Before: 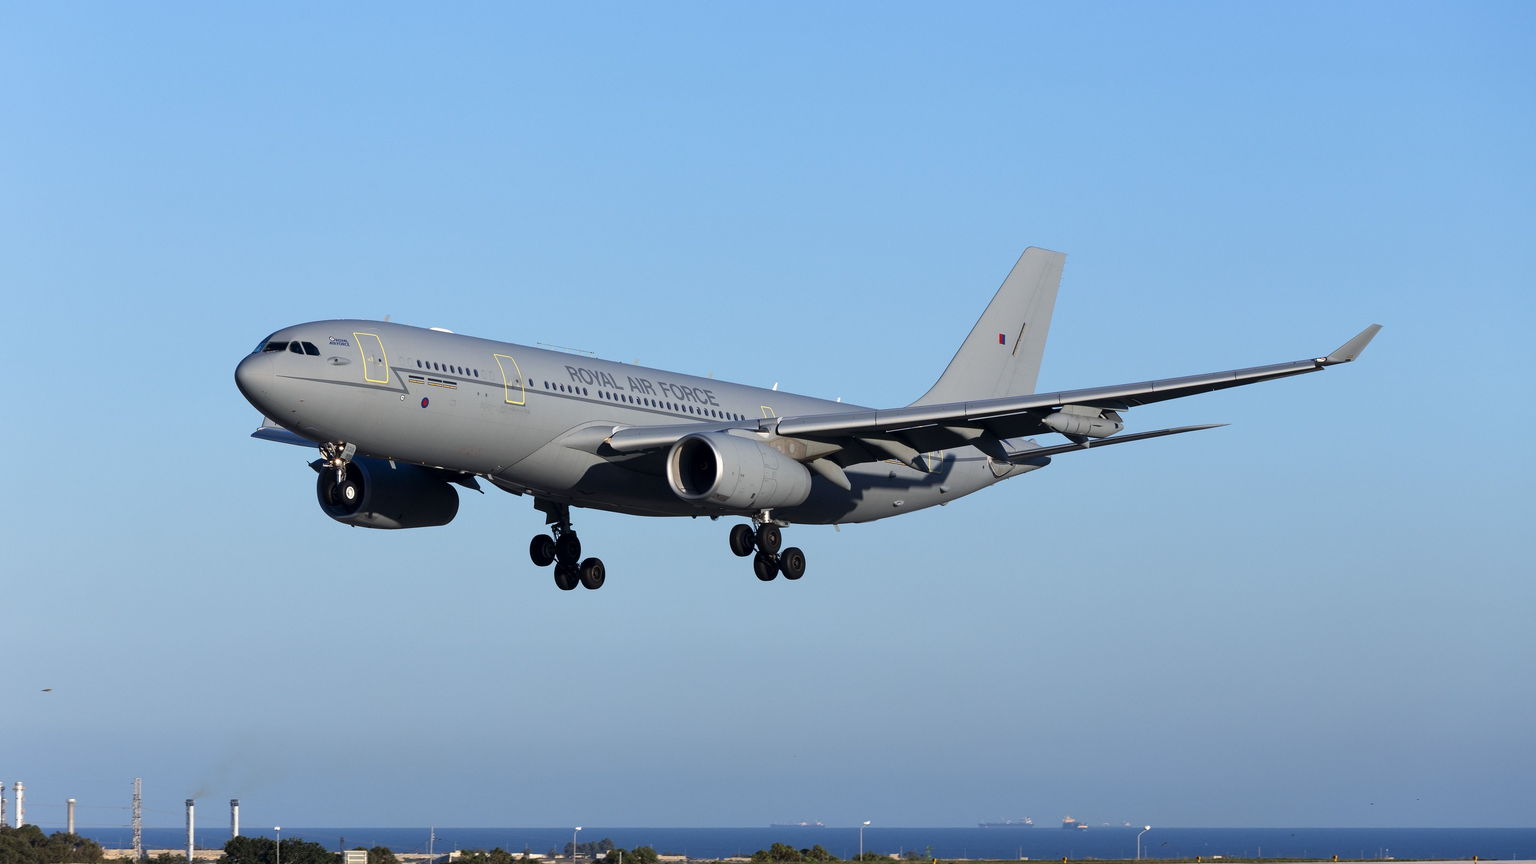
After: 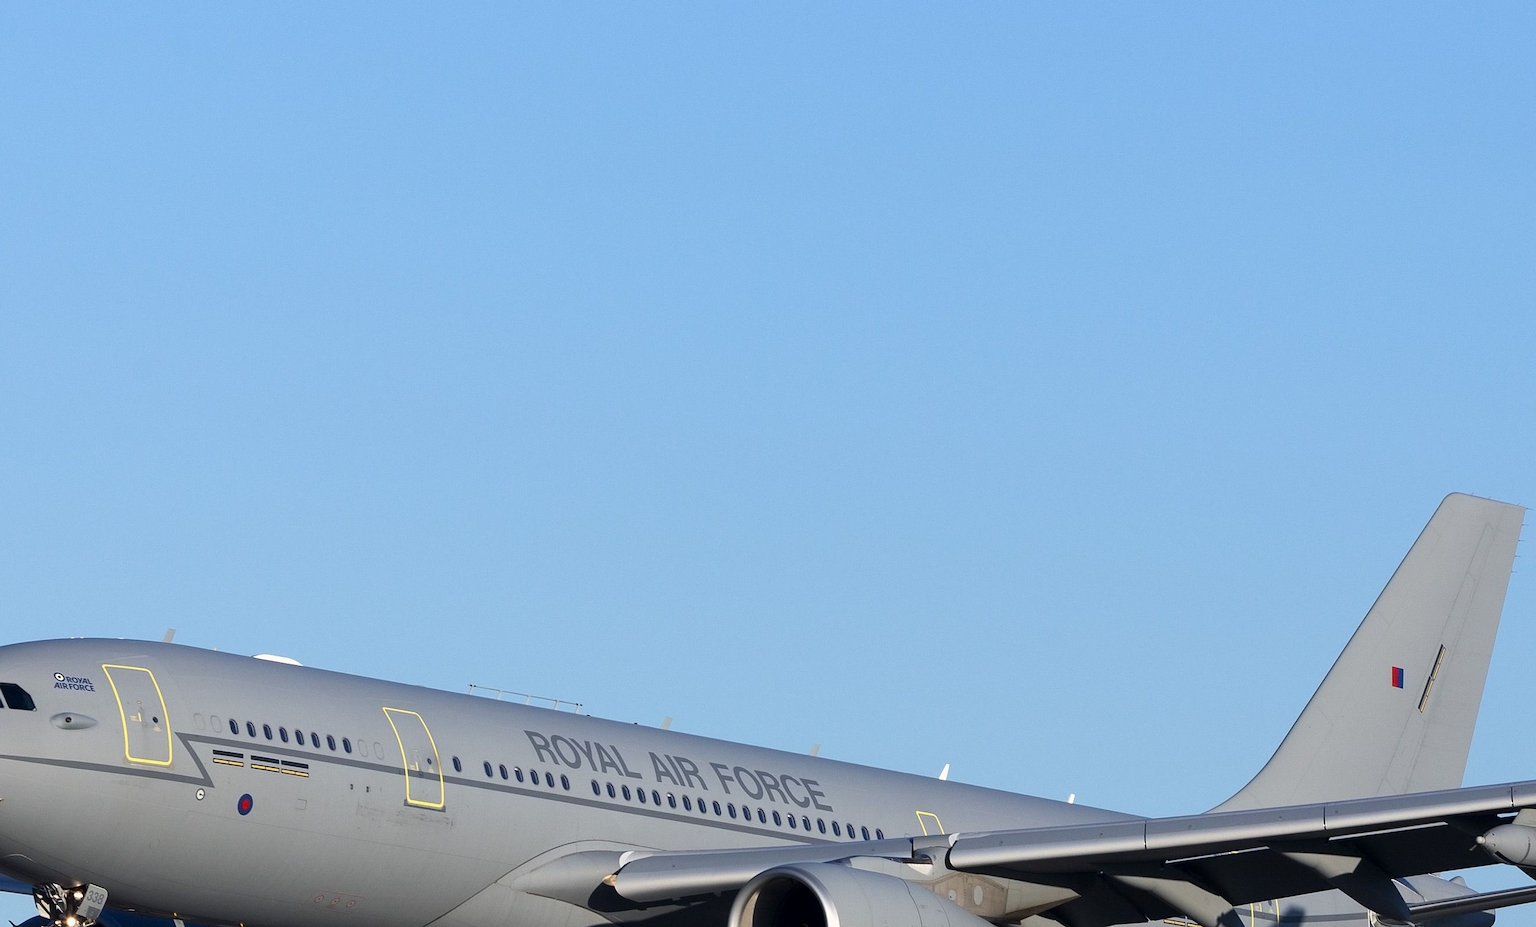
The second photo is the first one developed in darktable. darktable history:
crop: left 19.691%, right 30.221%, bottom 46.224%
